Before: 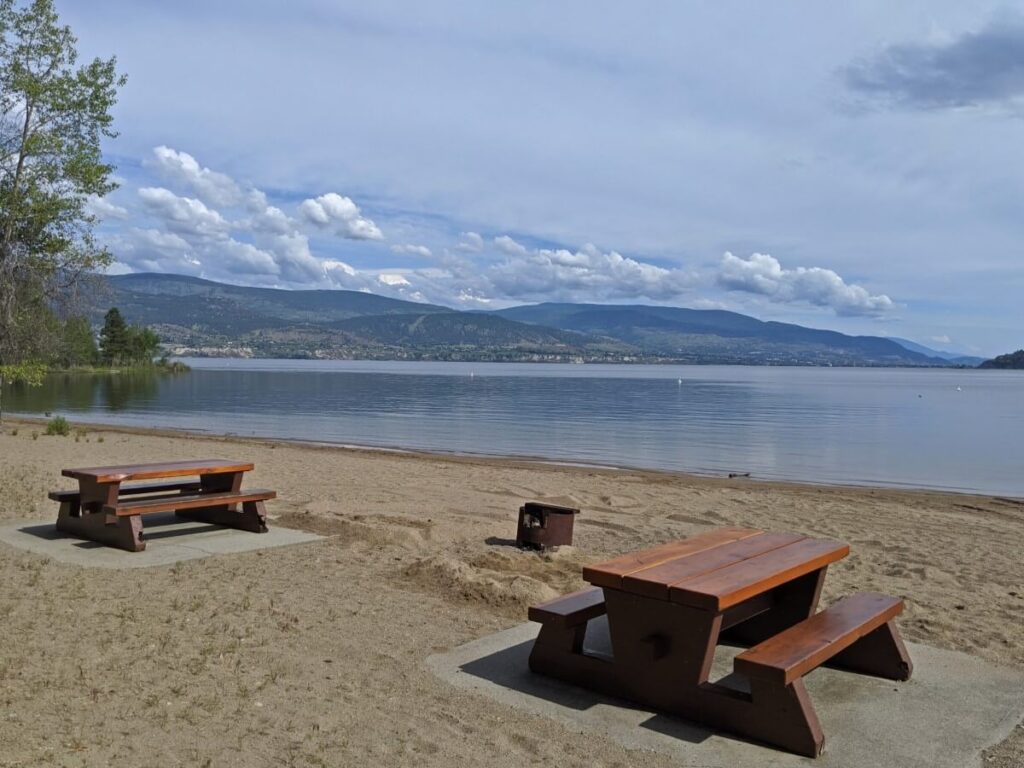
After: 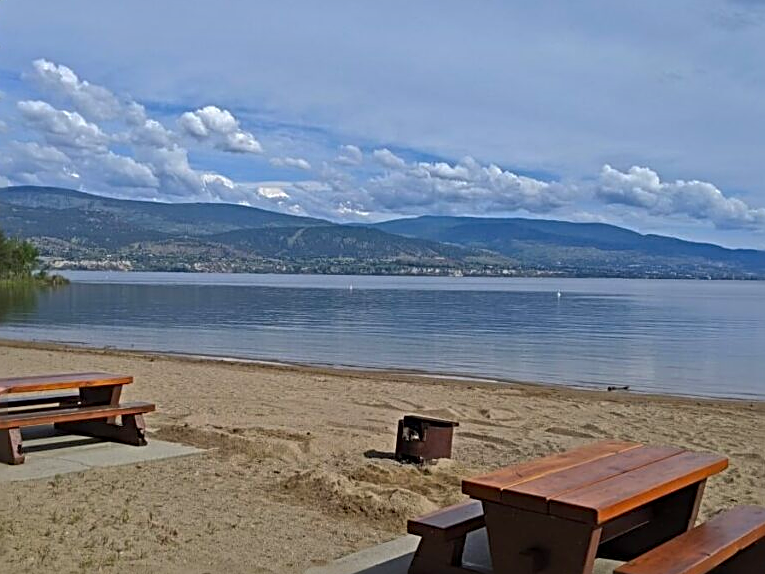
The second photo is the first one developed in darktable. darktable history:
shadows and highlights: shadows 40, highlights -60
crop and rotate: left 11.831%, top 11.346%, right 13.429%, bottom 13.899%
sharpen: radius 2.817, amount 0.715
exposure: compensate highlight preservation false
contrast brightness saturation: contrast 0.08, saturation 0.2
